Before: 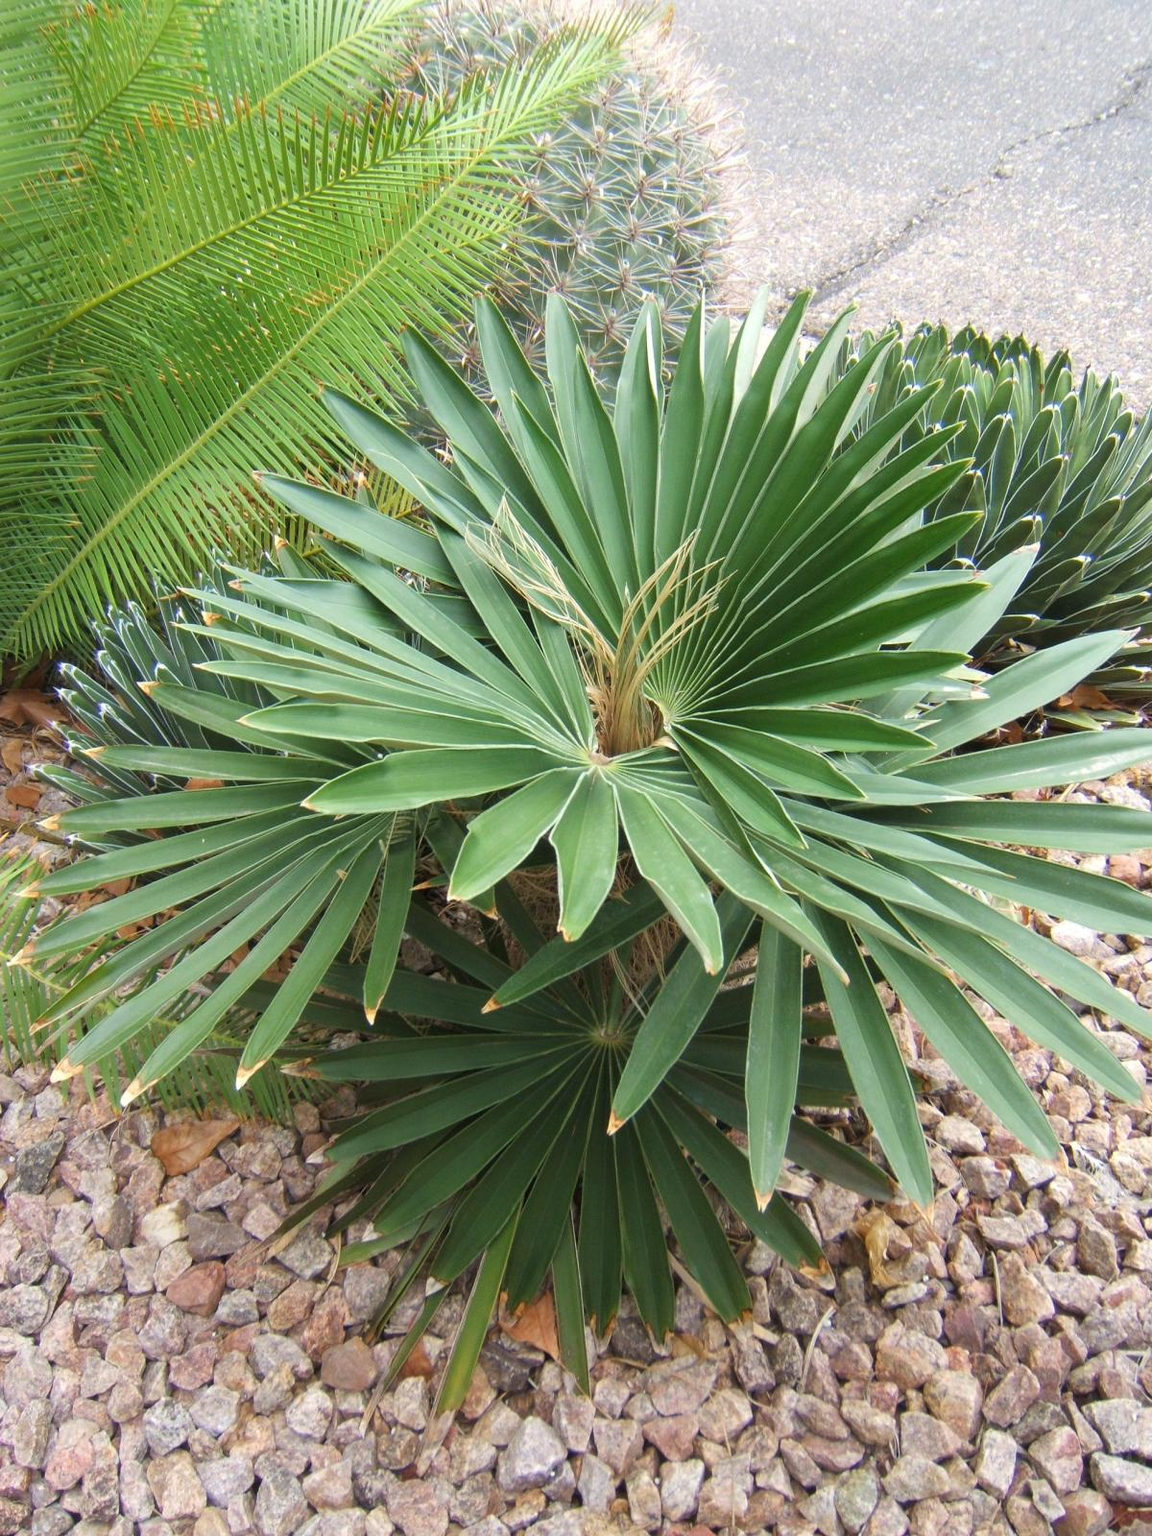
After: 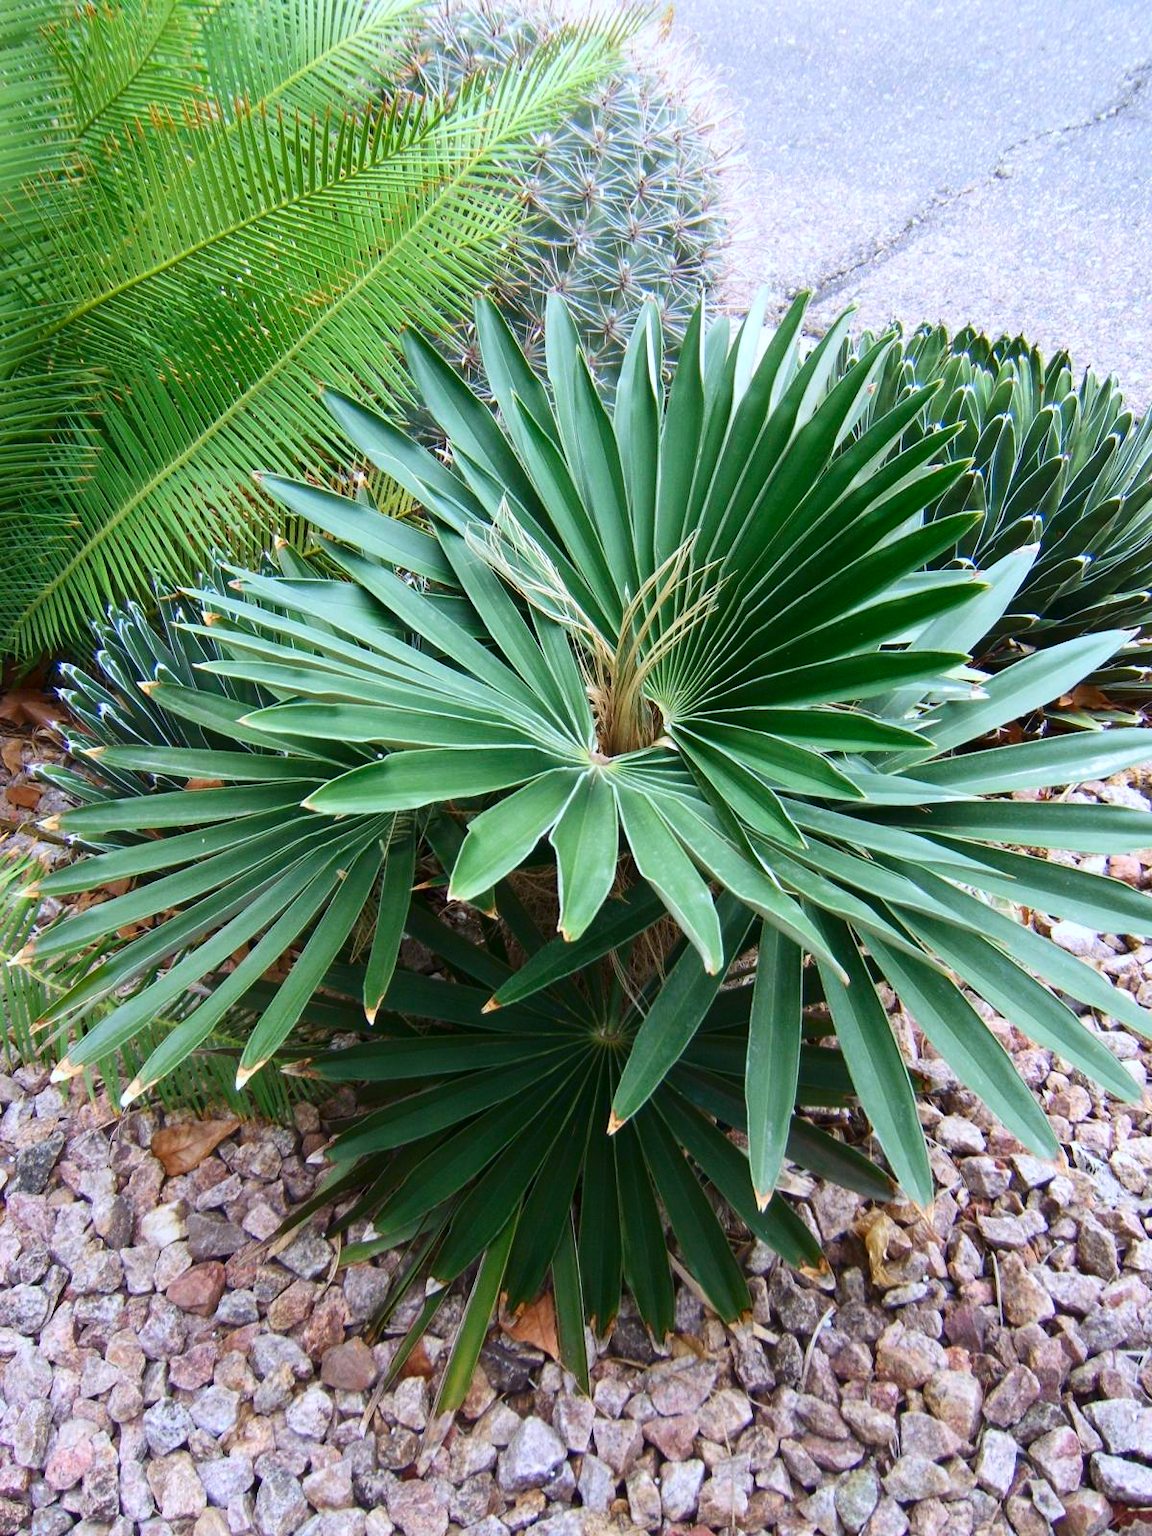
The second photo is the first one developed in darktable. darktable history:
contrast brightness saturation: contrast 0.185, brightness -0.104, saturation 0.205
color calibration: illuminant as shot in camera, x 0.37, y 0.382, temperature 4320.08 K
